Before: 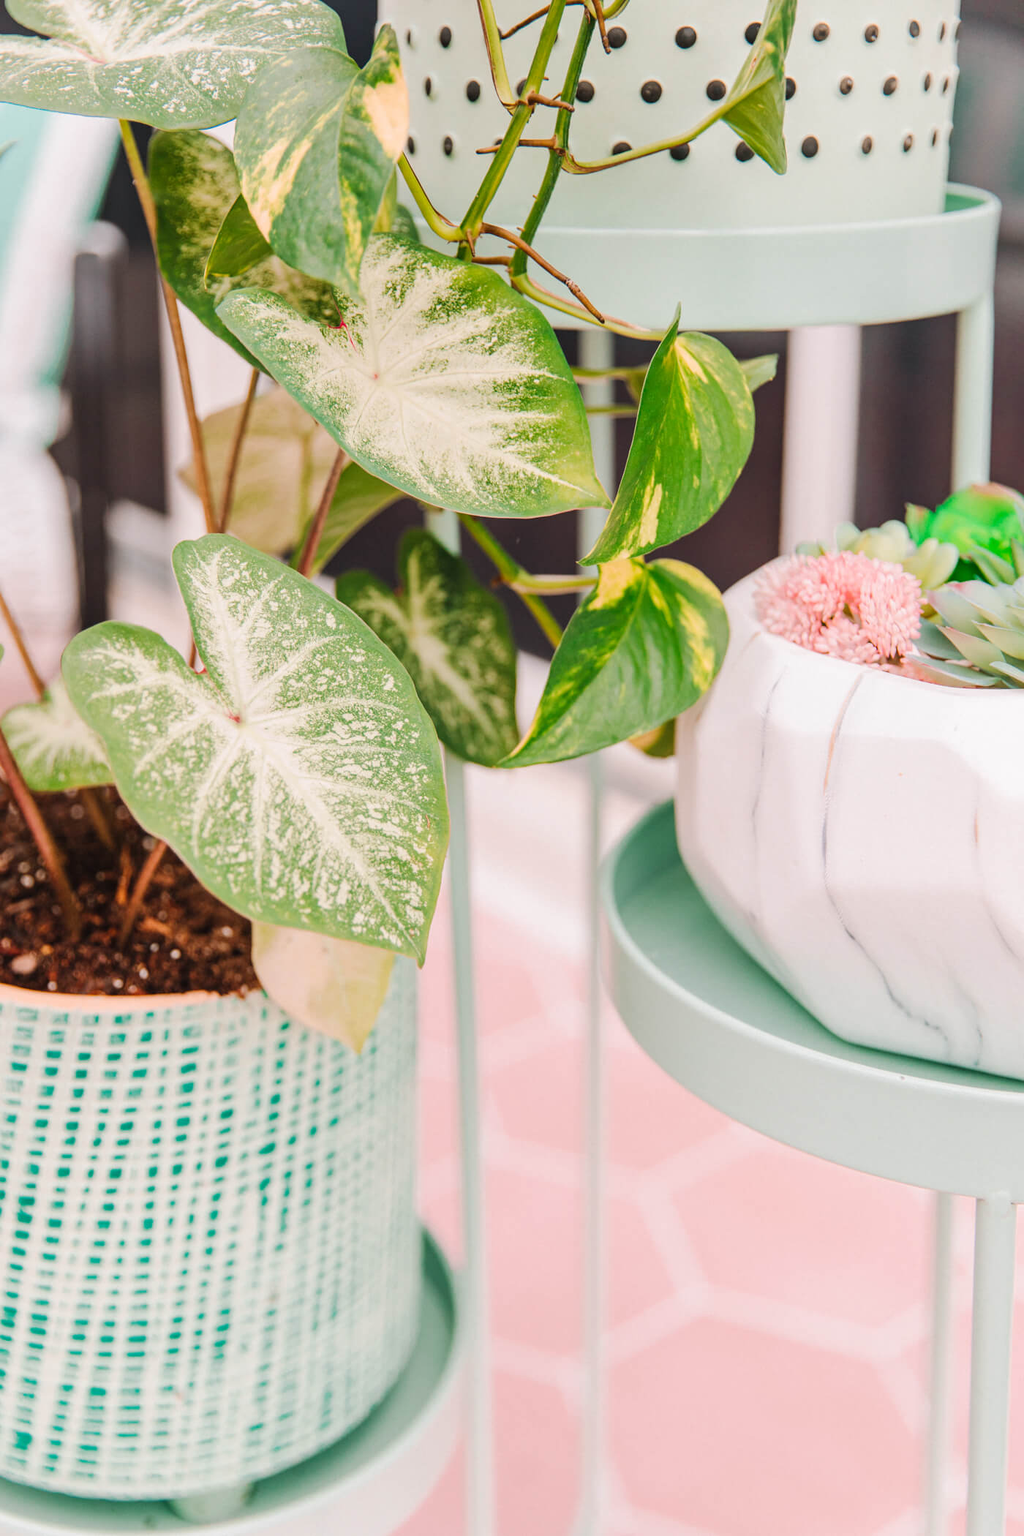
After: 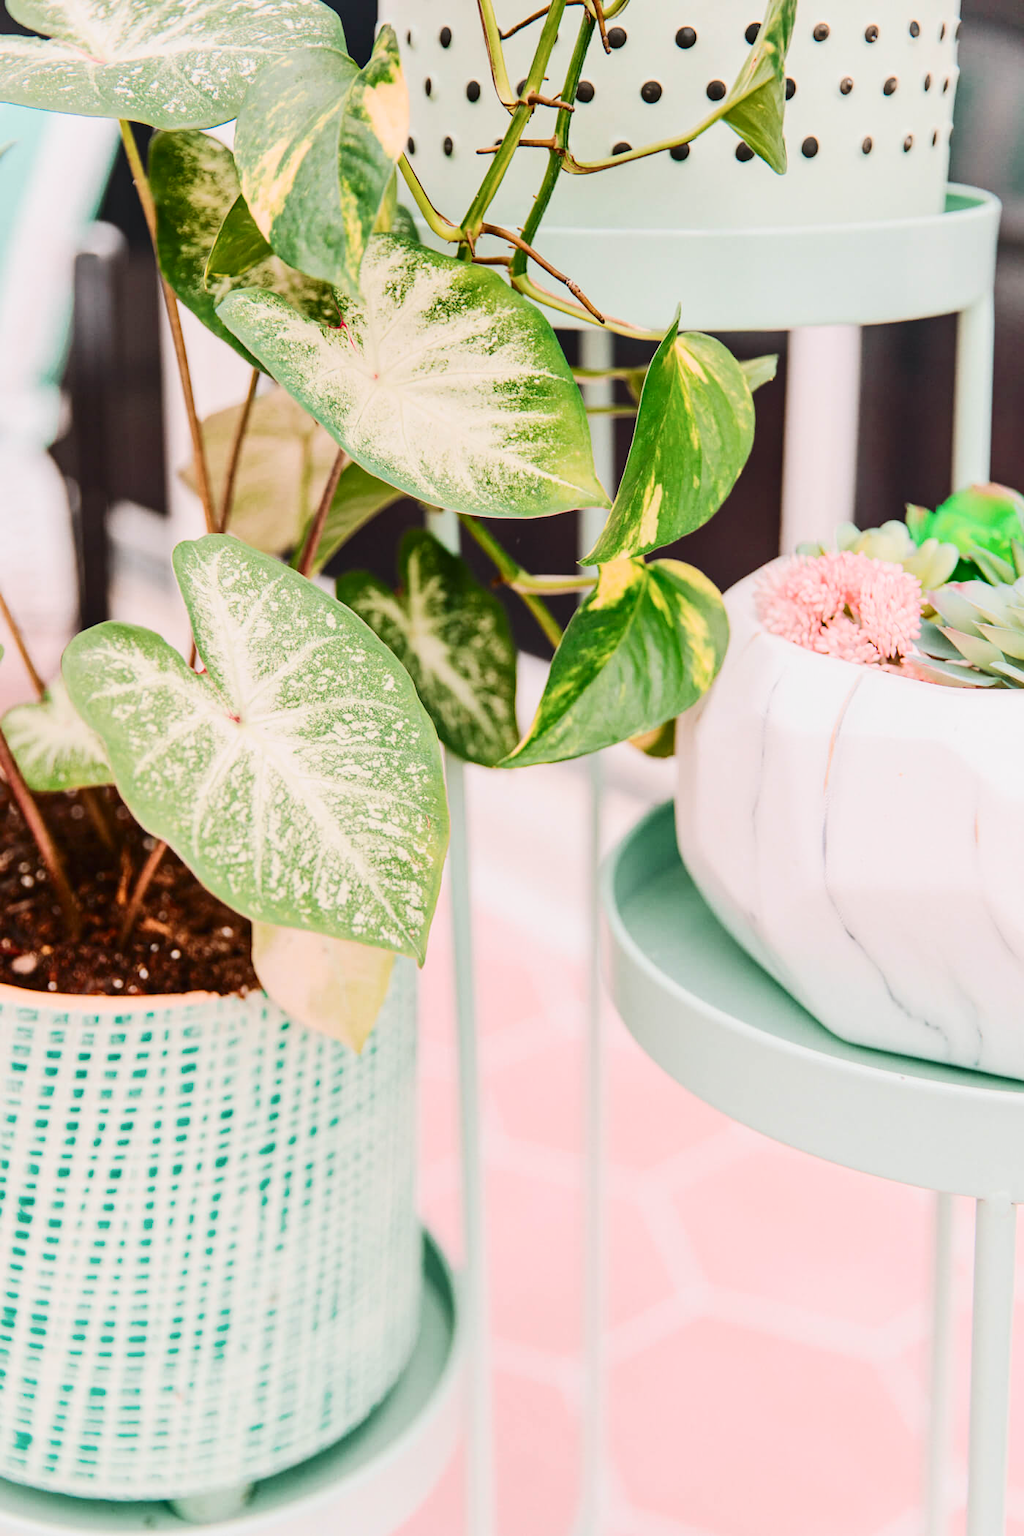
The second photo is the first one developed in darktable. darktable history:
color balance rgb: contrast -10%
contrast brightness saturation: contrast 0.28
